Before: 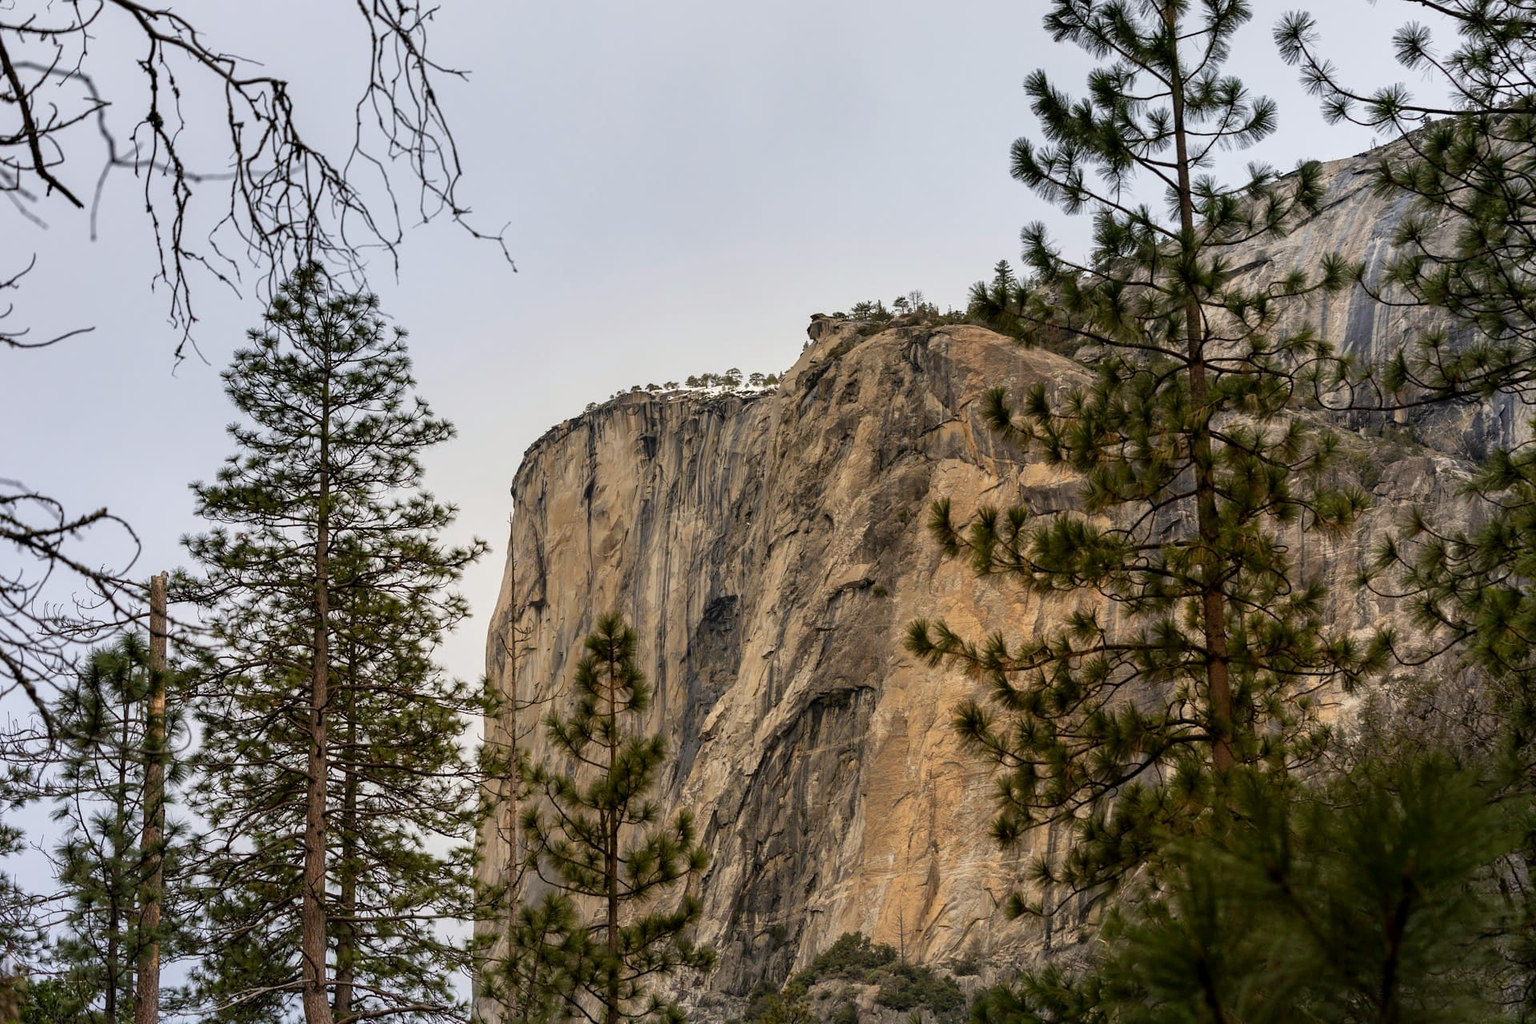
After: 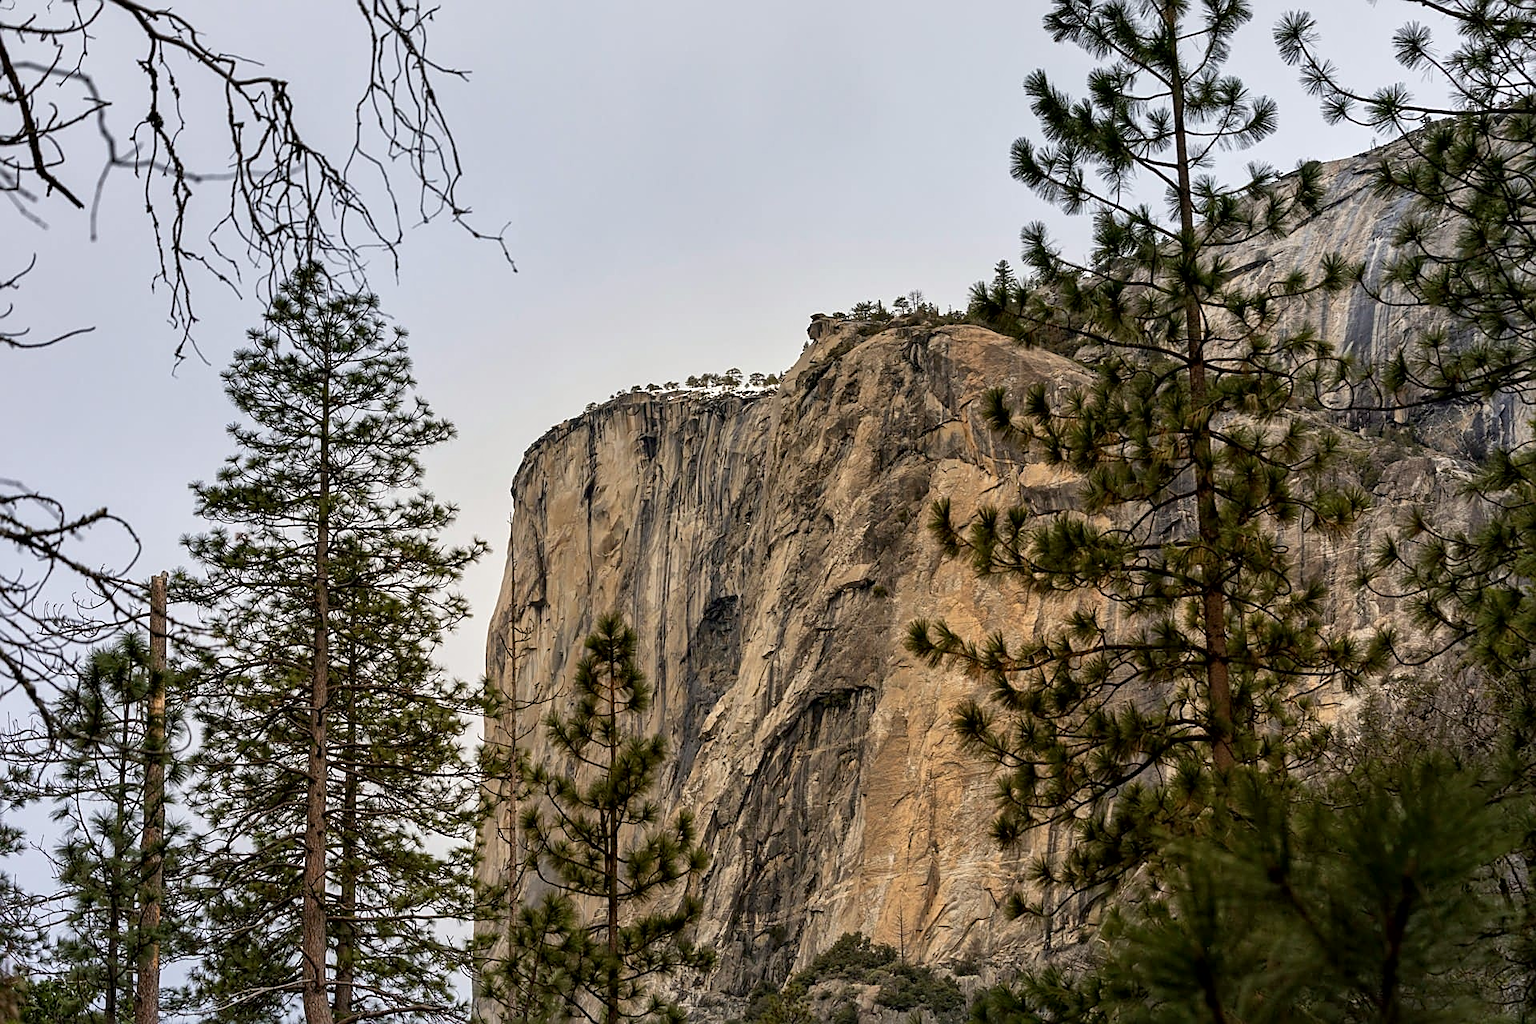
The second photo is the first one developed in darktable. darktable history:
local contrast: mode bilateral grid, contrast 30, coarseness 25, midtone range 0.2
sharpen: on, module defaults
